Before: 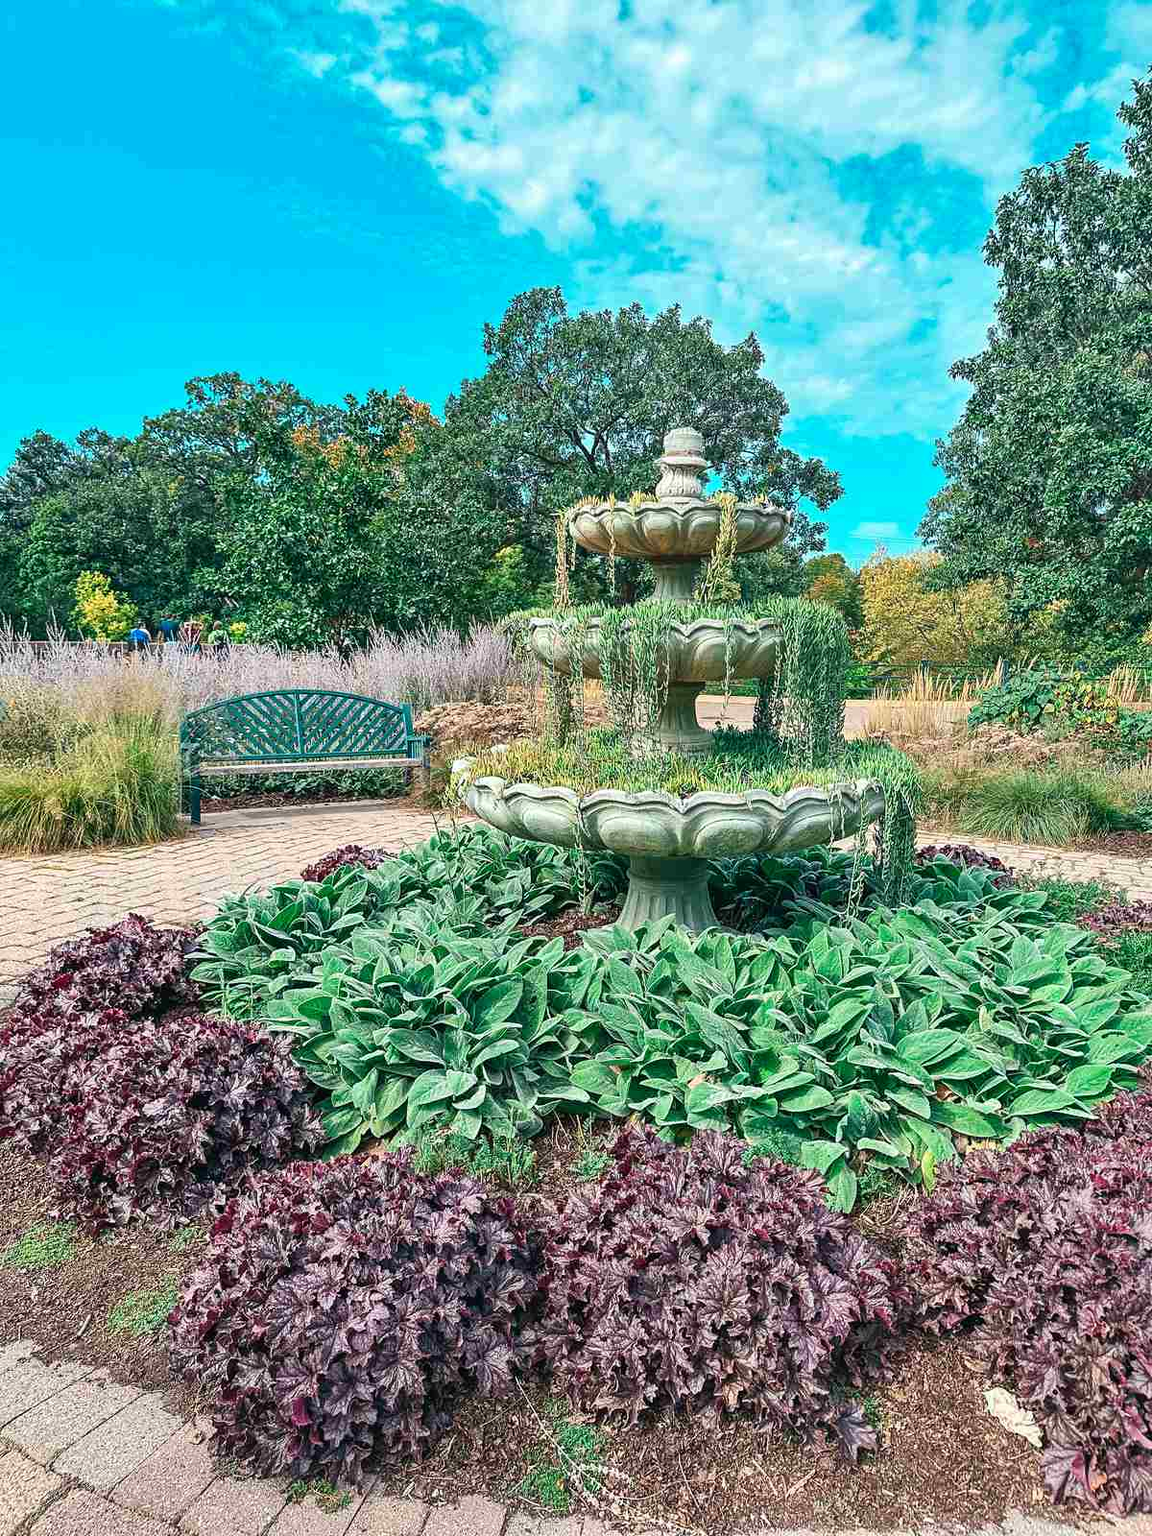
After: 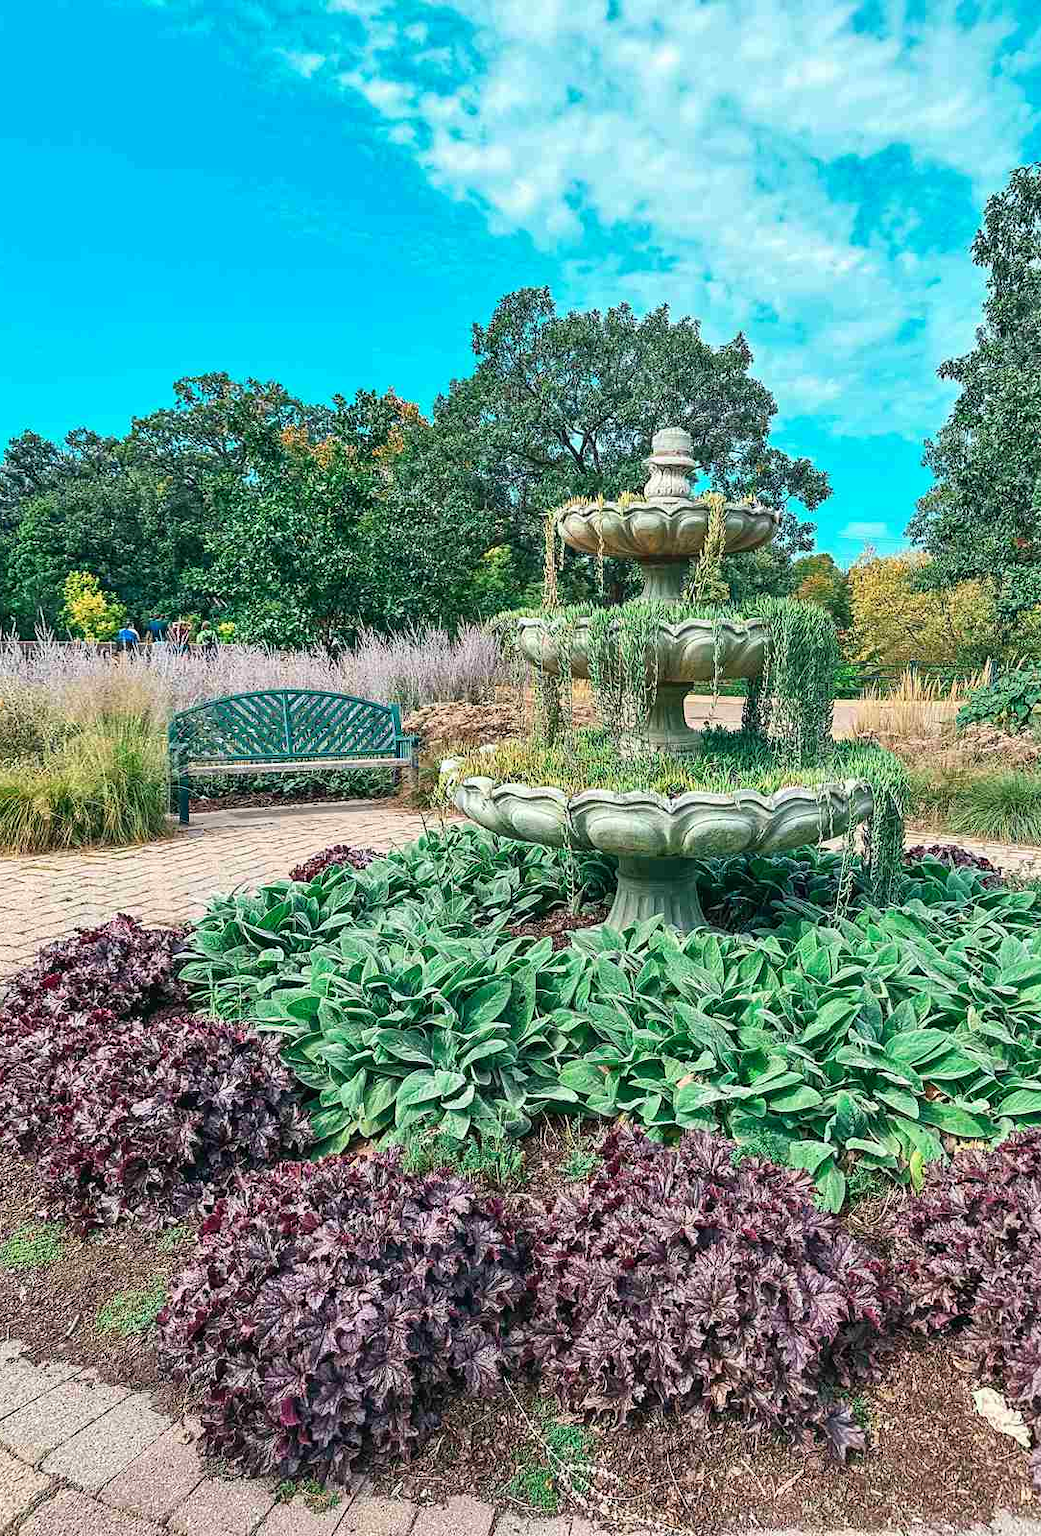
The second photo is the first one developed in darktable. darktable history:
crop and rotate: left 1.068%, right 8.493%
